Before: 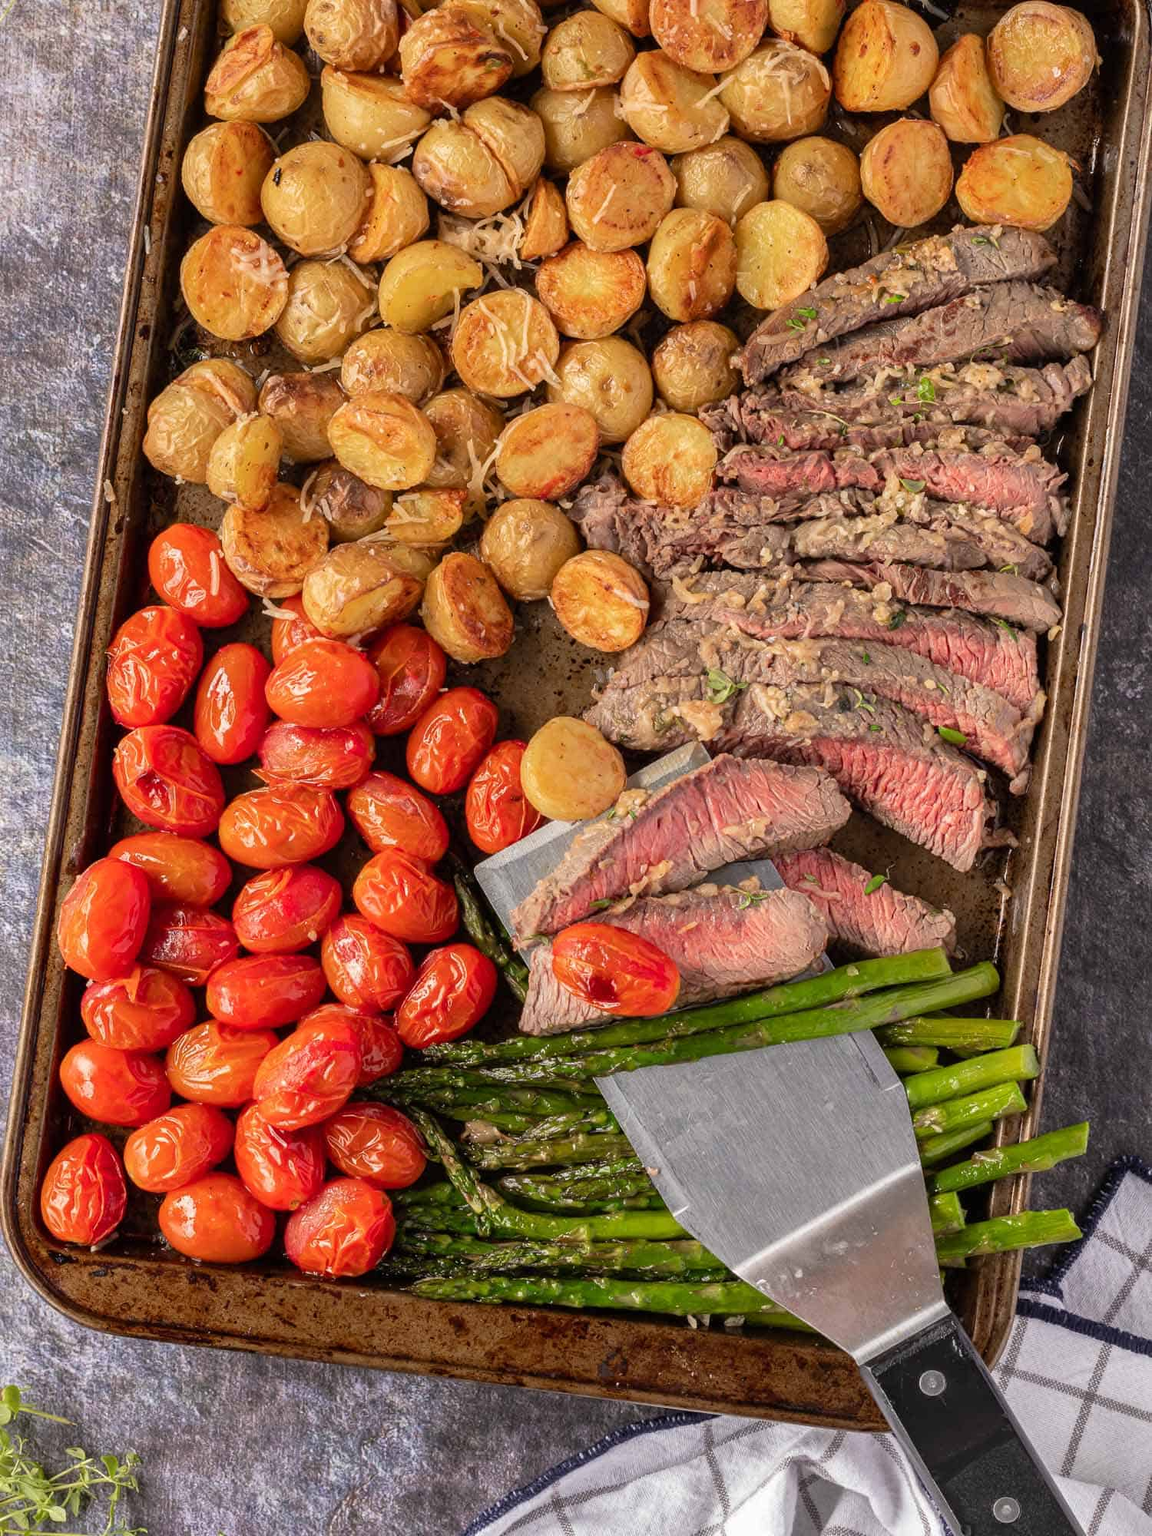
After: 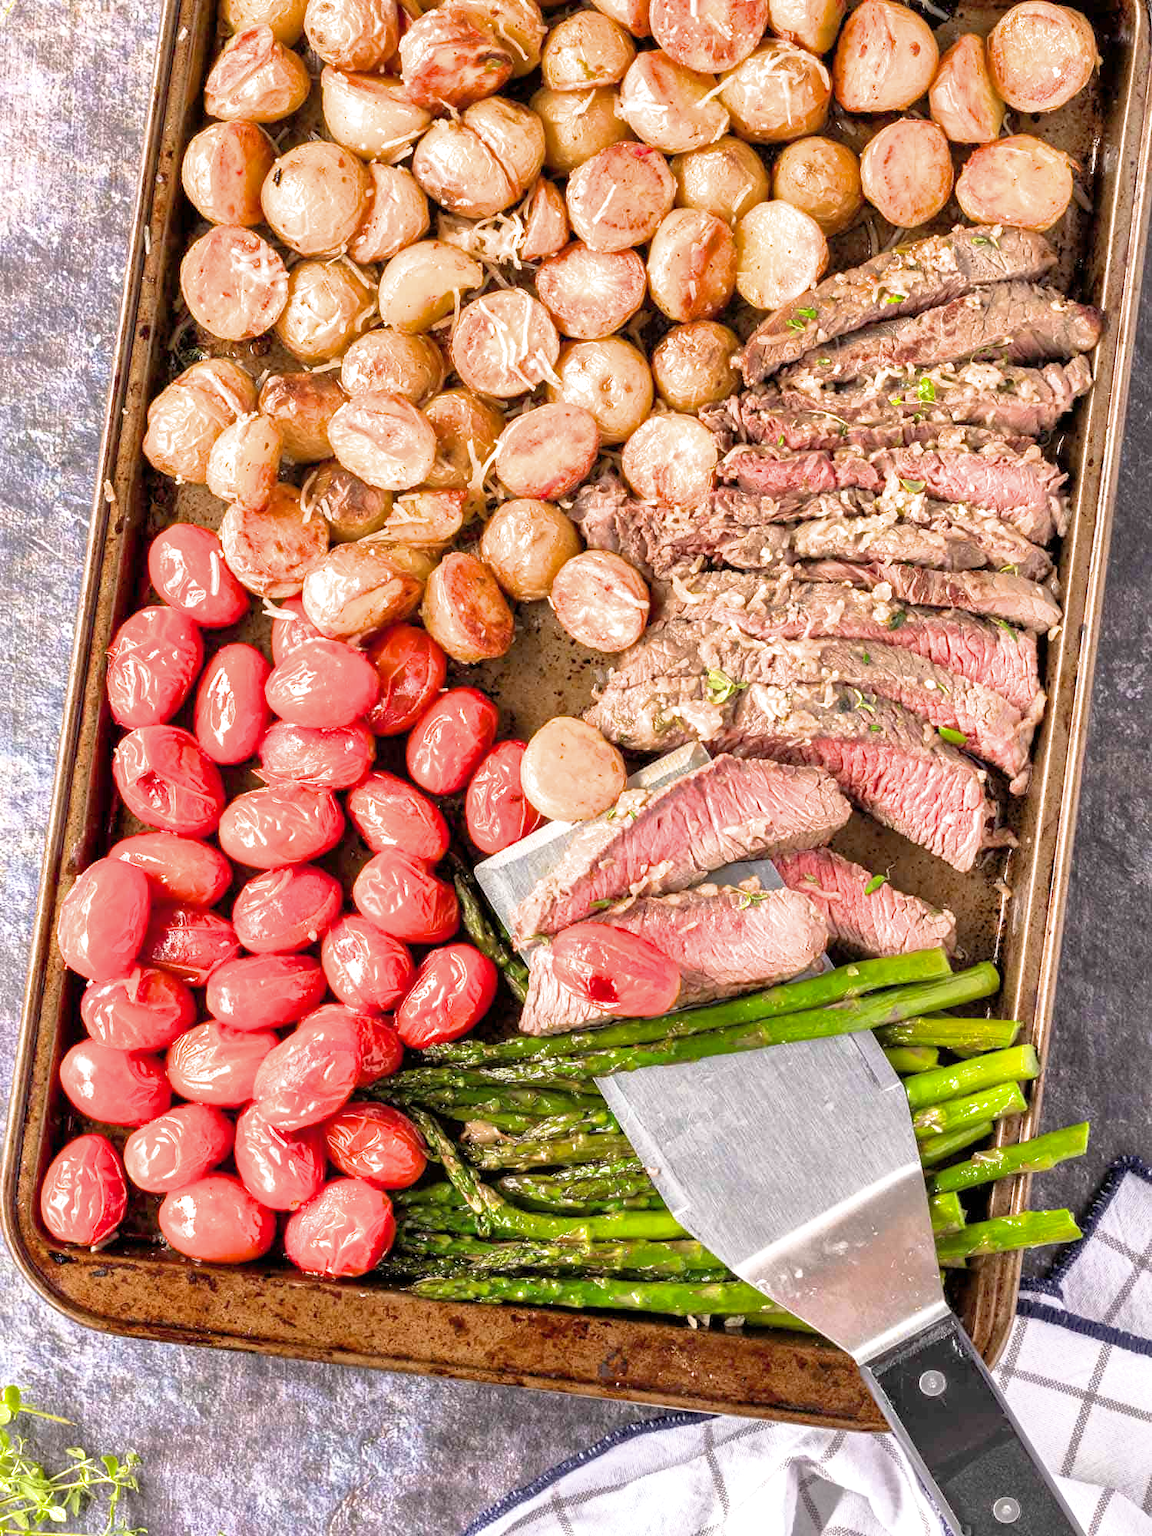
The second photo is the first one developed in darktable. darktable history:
exposure: black level correction 0.001, exposure 1.3 EV, compensate highlight preservation false
filmic rgb: black relative exposure -9.5 EV, white relative exposure 3.02 EV, hardness 6.12
shadows and highlights: on, module defaults
